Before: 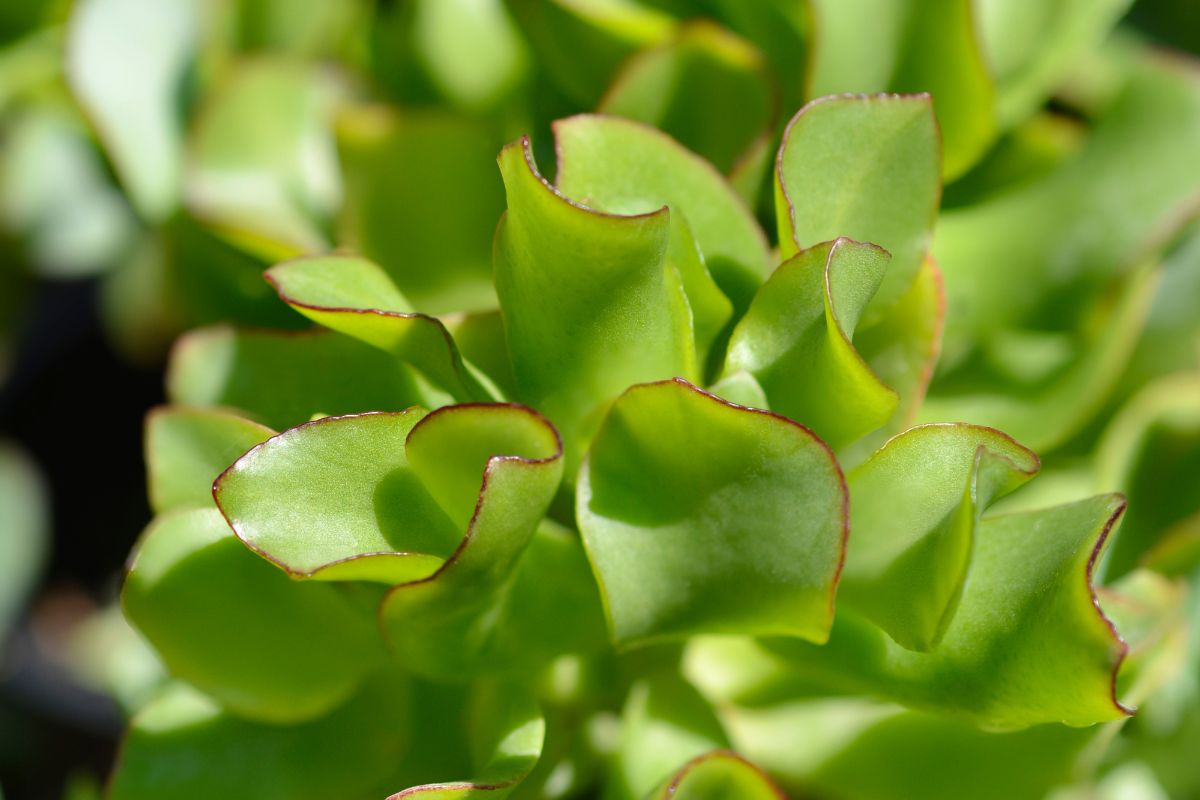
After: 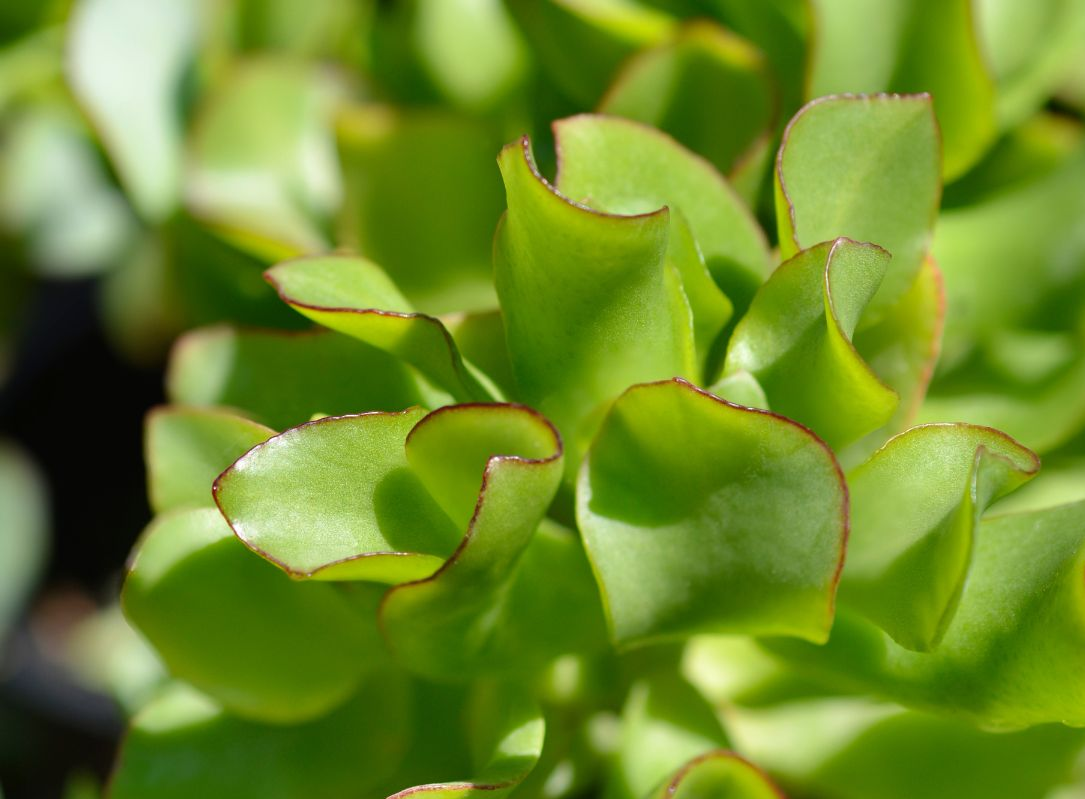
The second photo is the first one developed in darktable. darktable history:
crop: right 9.508%, bottom 0.018%
